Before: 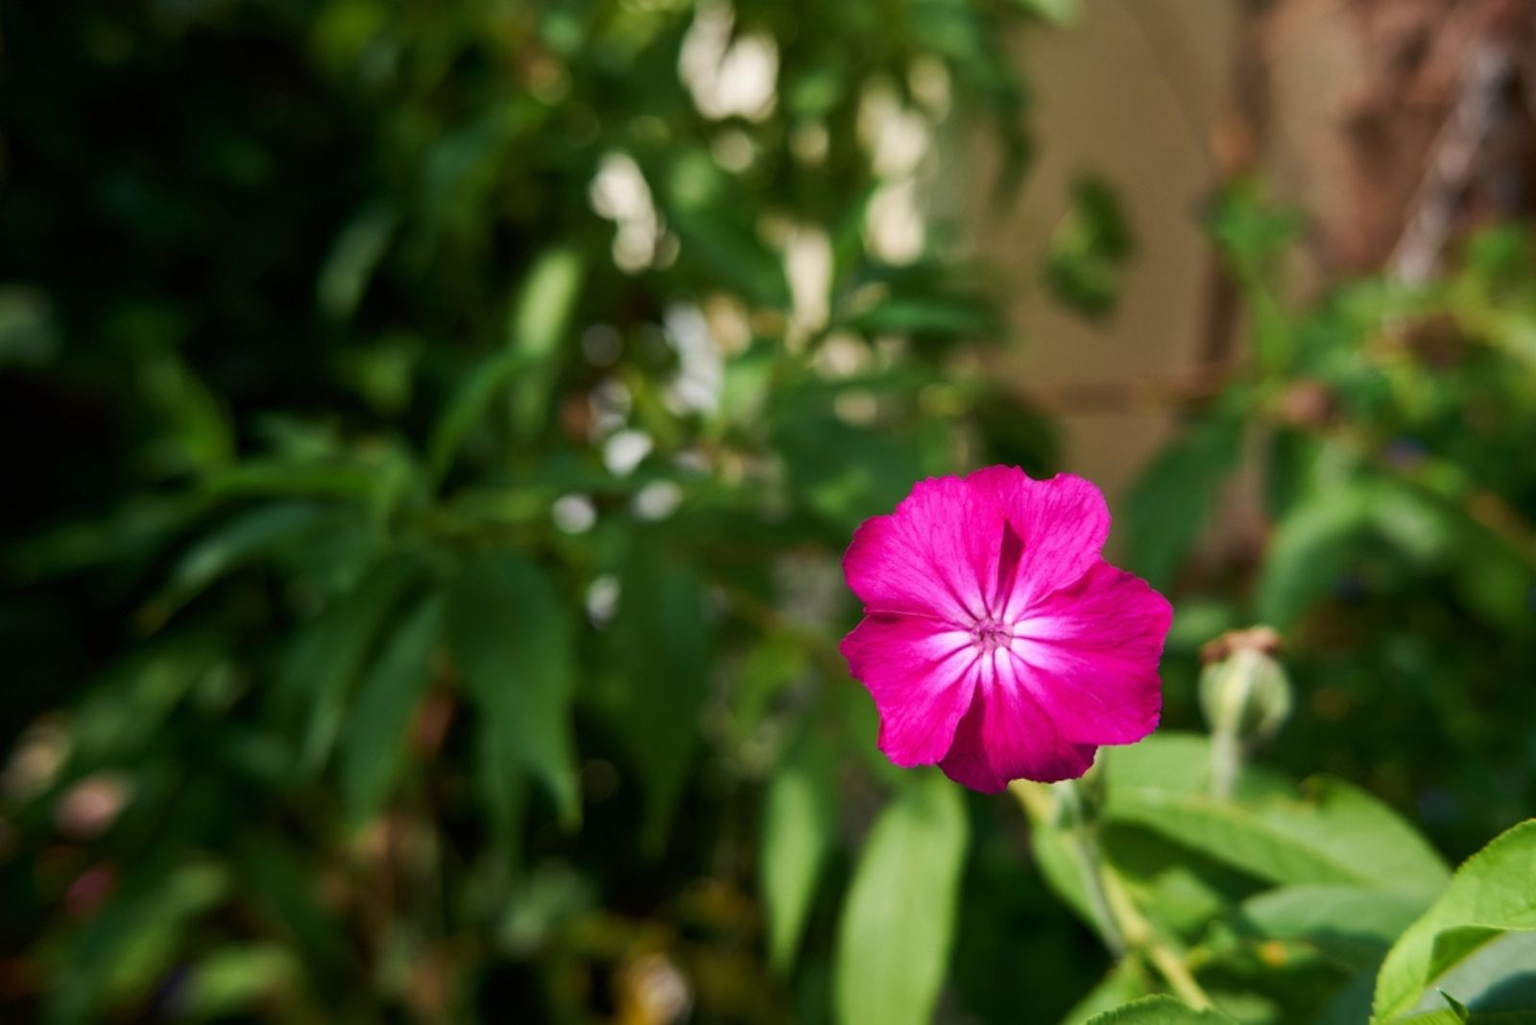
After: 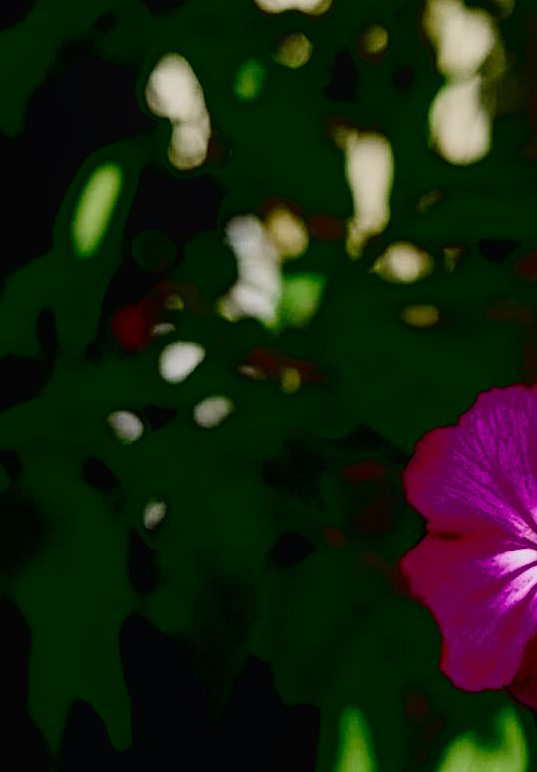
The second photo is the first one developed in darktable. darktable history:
local contrast: on, module defaults
tone curve: curves: ch0 [(0, 0.013) (0.054, 0.018) (0.205, 0.191) (0.289, 0.292) (0.39, 0.424) (0.493, 0.551) (0.647, 0.752) (0.778, 0.895) (1, 0.998)]; ch1 [(0, 0) (0.385, 0.343) (0.439, 0.415) (0.494, 0.495) (0.501, 0.501) (0.51, 0.509) (0.54, 0.546) (0.586, 0.606) (0.66, 0.701) (0.783, 0.804) (1, 1)]; ch2 [(0, 0) (0.32, 0.281) (0.403, 0.399) (0.441, 0.428) (0.47, 0.469) (0.498, 0.496) (0.524, 0.538) (0.566, 0.579) (0.633, 0.665) (0.7, 0.711) (1, 1)], color space Lab, independent channels, preserve colors none
crop and rotate: left 29.669%, top 10.281%, right 36.729%, bottom 17.368%
exposure: black level correction 0.01, exposure 0.011 EV, compensate exposure bias true, compensate highlight preservation false
contrast brightness saturation: contrast 0.784, brightness -0.982, saturation 0.984
sharpen: on, module defaults
filmic rgb: black relative exposure -4.42 EV, white relative exposure 6.61 EV, hardness 1.86, contrast 0.509, add noise in highlights 0.002, preserve chrominance no, color science v3 (2019), use custom middle-gray values true, contrast in highlights soft
